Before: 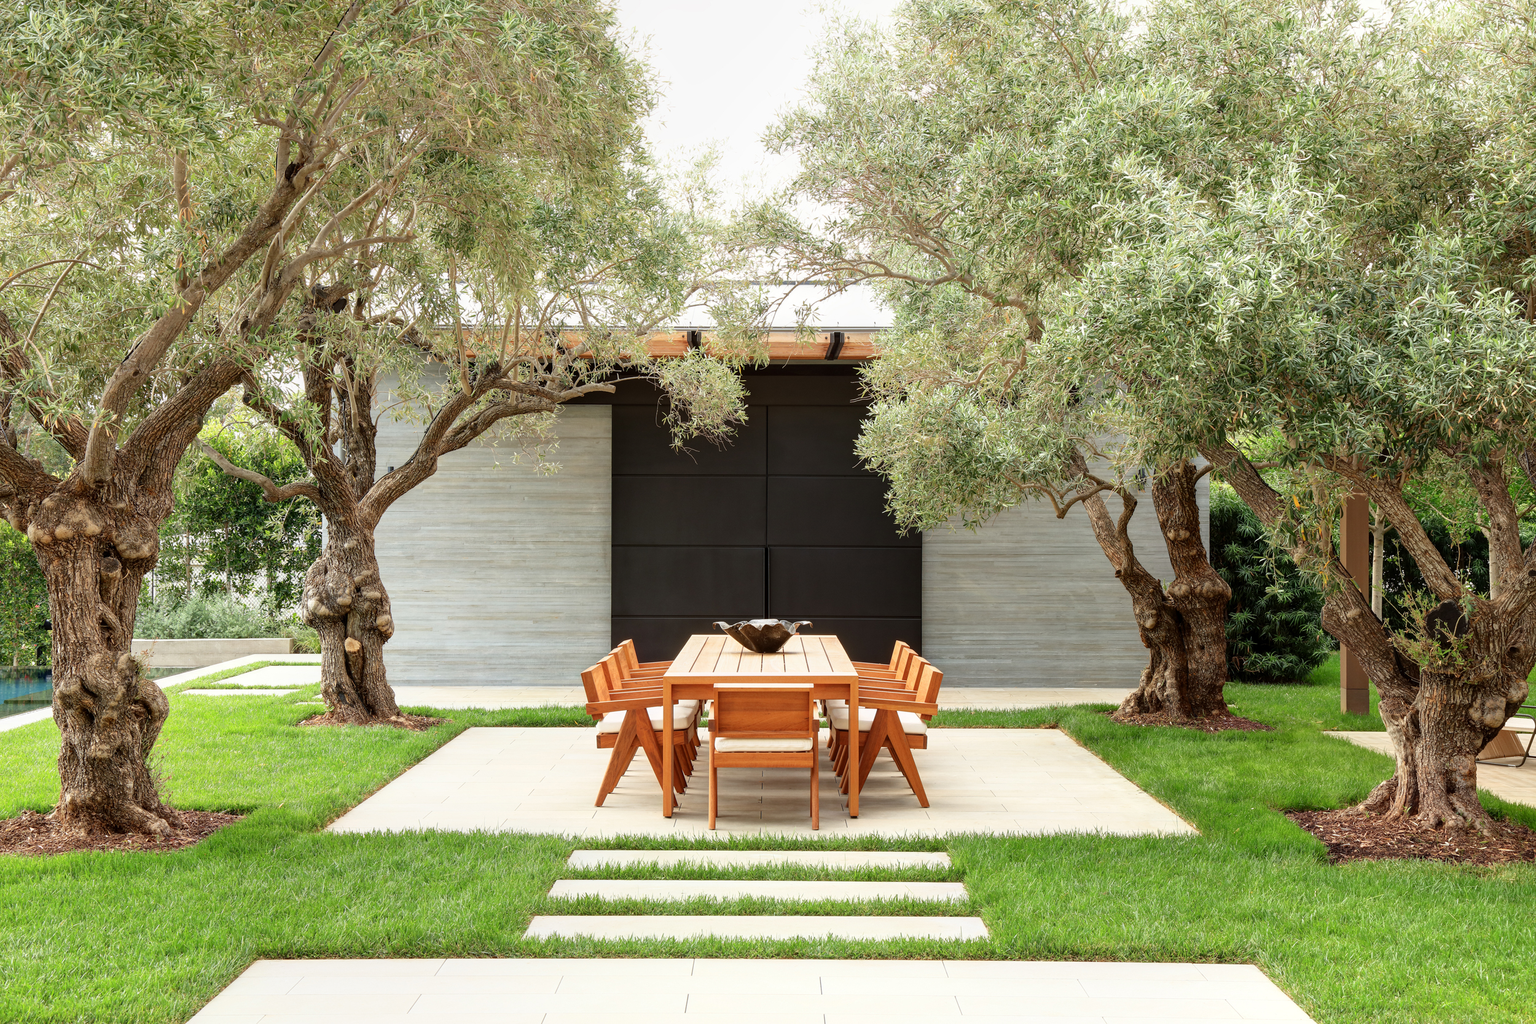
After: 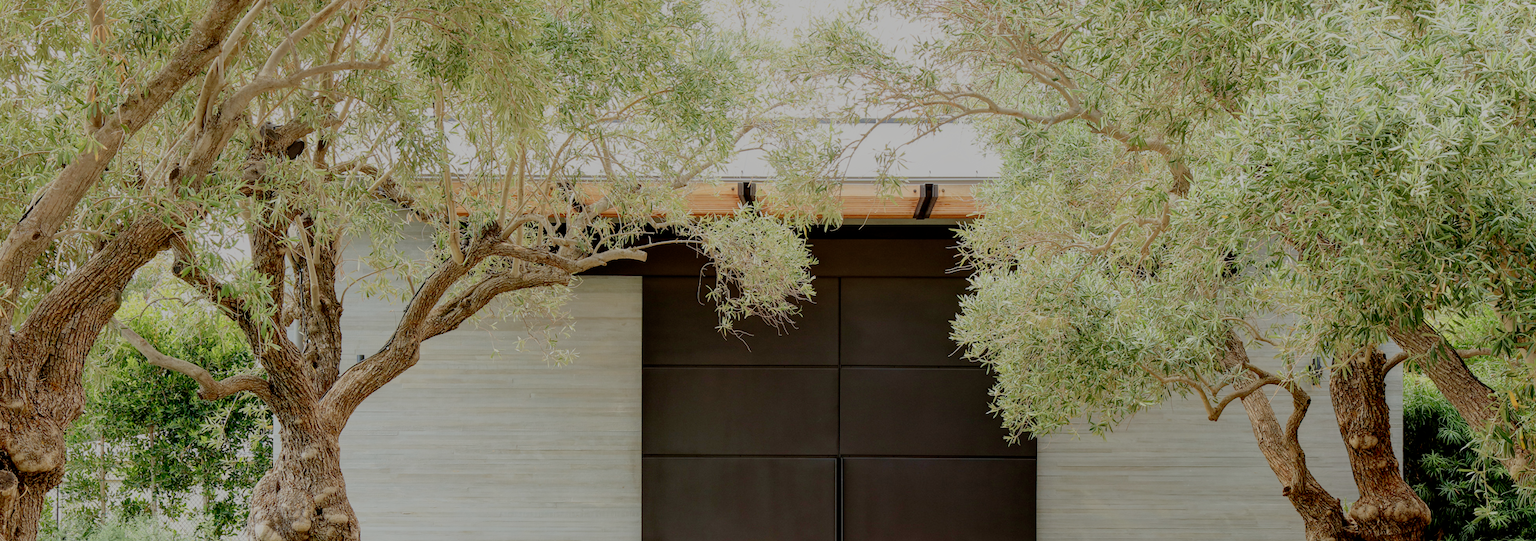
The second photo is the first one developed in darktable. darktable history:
contrast brightness saturation: saturation -0.05
crop: left 7.036%, top 18.398%, right 14.379%, bottom 40.043%
vignetting: fall-off start 116.67%, fall-off radius 59.26%, brightness -0.31, saturation -0.056
filmic rgb: black relative exposure -7 EV, white relative exposure 6 EV, threshold 3 EV, target black luminance 0%, hardness 2.73, latitude 61.22%, contrast 0.691, highlights saturation mix 10%, shadows ↔ highlights balance -0.073%, preserve chrominance no, color science v4 (2020), iterations of high-quality reconstruction 10, contrast in shadows soft, contrast in highlights soft, enable highlight reconstruction true
velvia: on, module defaults
